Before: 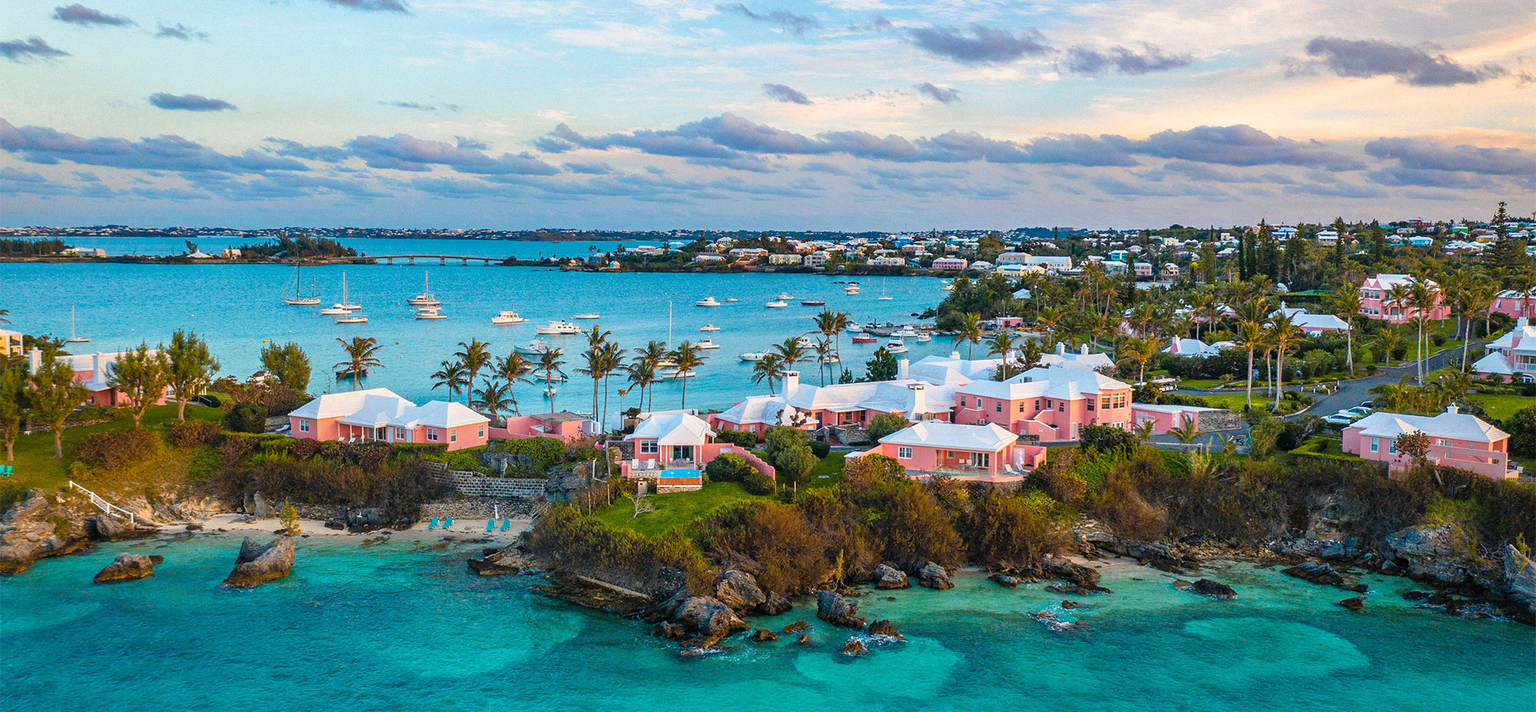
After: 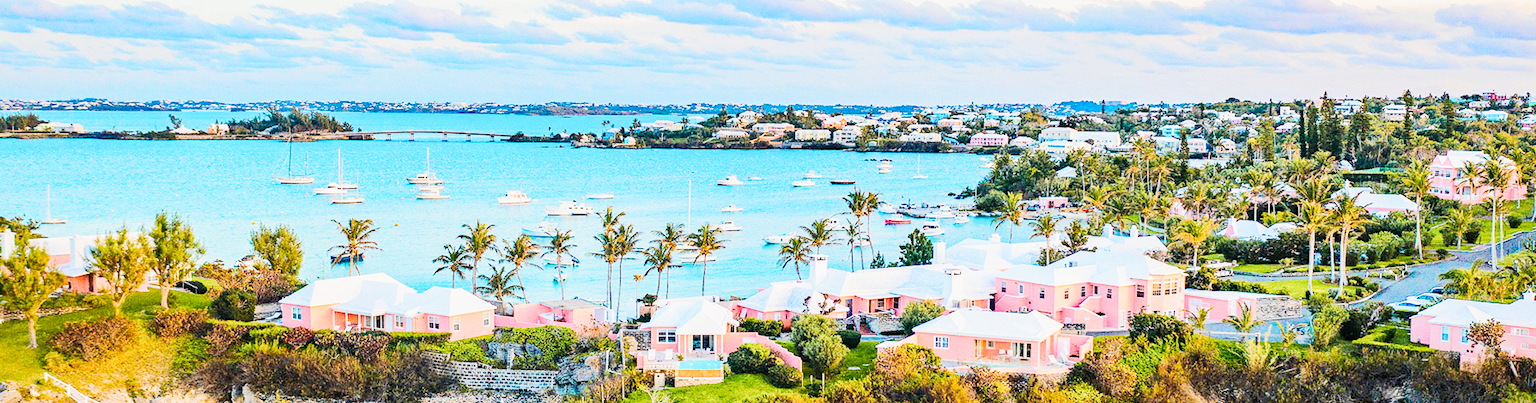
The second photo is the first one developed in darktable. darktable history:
filmic rgb: black relative exposure -7.65 EV, white relative exposure 4.56 EV, threshold 3.04 EV, hardness 3.61, preserve chrominance no, color science v4 (2020), enable highlight reconstruction true
haze removal: compatibility mode true, adaptive false
crop: left 1.832%, top 18.874%, right 4.978%, bottom 28.304%
tone equalizer: -8 EV 0.019 EV, -7 EV -0.008 EV, -6 EV 0.026 EV, -5 EV 0.026 EV, -4 EV 0.254 EV, -3 EV 0.658 EV, -2 EV 0.59 EV, -1 EV 0.198 EV, +0 EV 0.031 EV, edges refinement/feathering 500, mask exposure compensation -1.57 EV, preserve details no
contrast brightness saturation: contrast 0.204, brightness 0.155, saturation 0.22
exposure: black level correction 0, exposure 1.2 EV, compensate highlight preservation false
